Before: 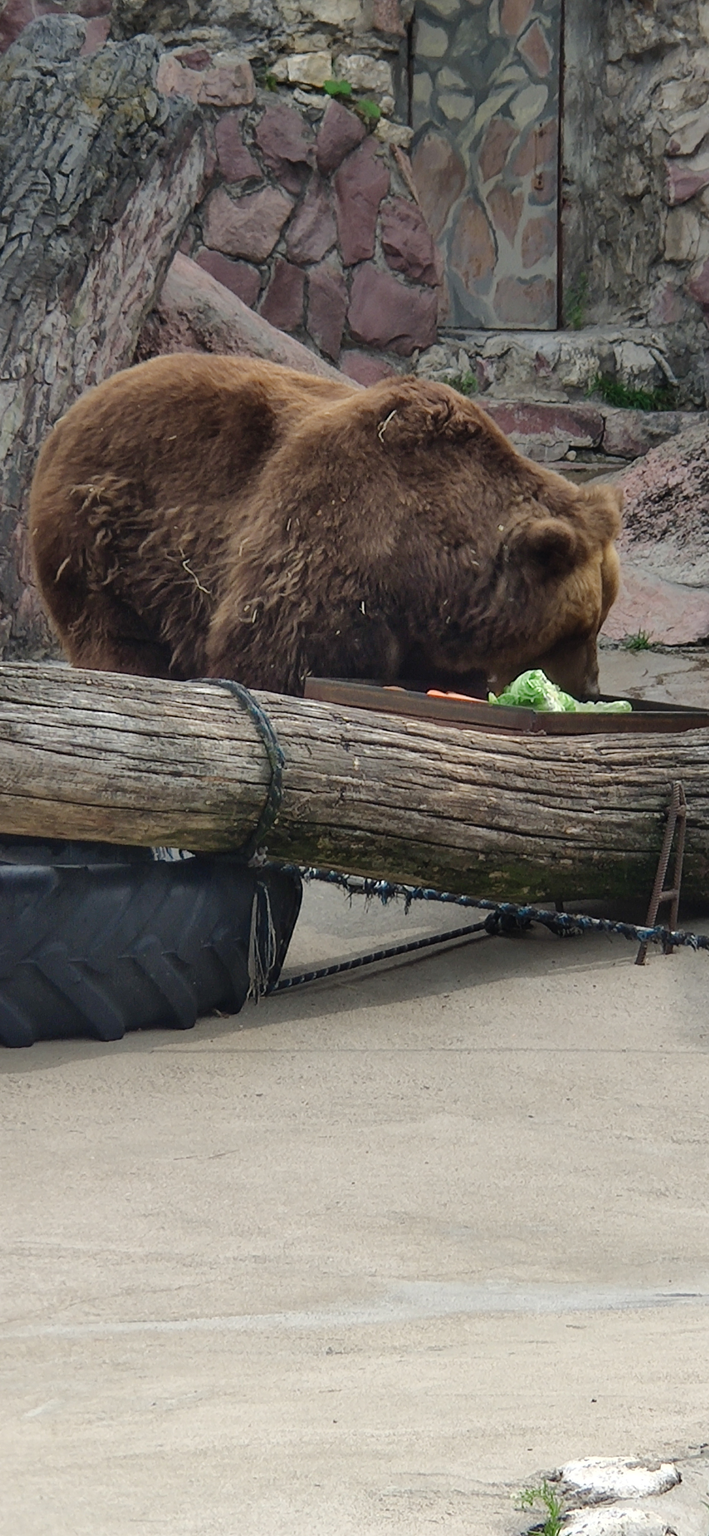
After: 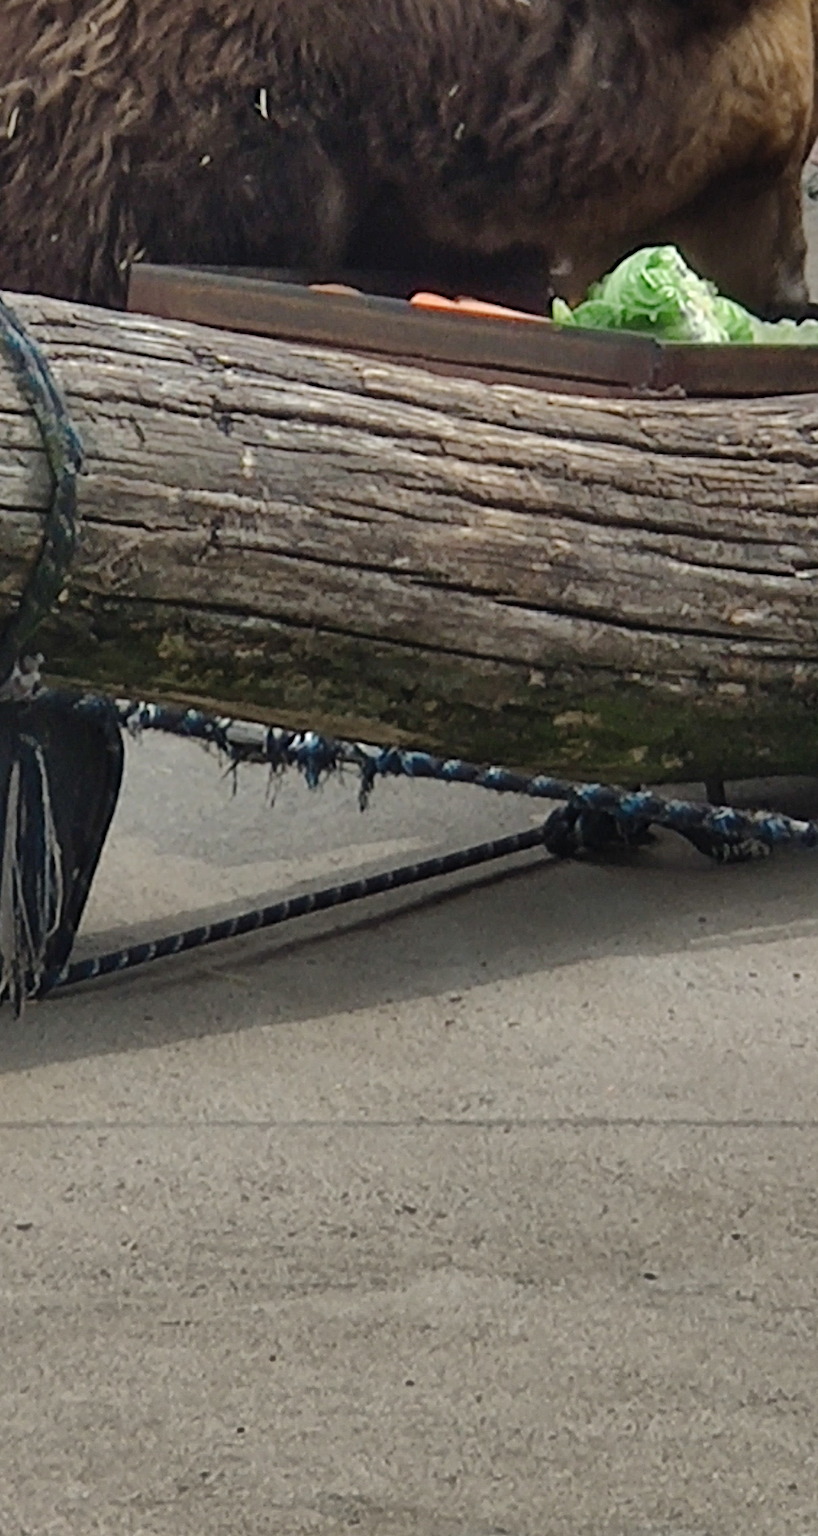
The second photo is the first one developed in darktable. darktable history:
crop: left 35.11%, top 36.675%, right 14.752%, bottom 19.946%
shadows and highlights: shadows 24.57, highlights -77.46, soften with gaussian
